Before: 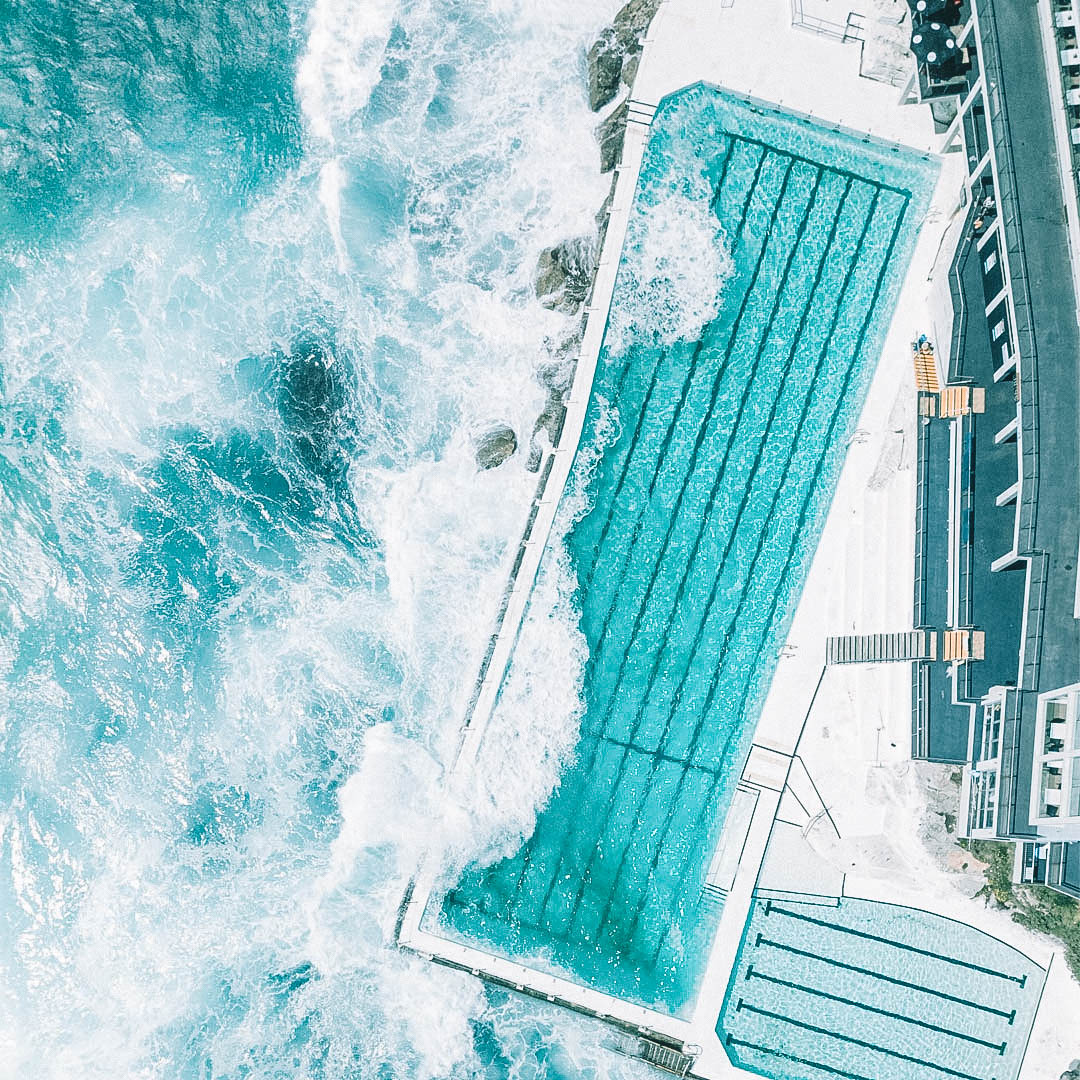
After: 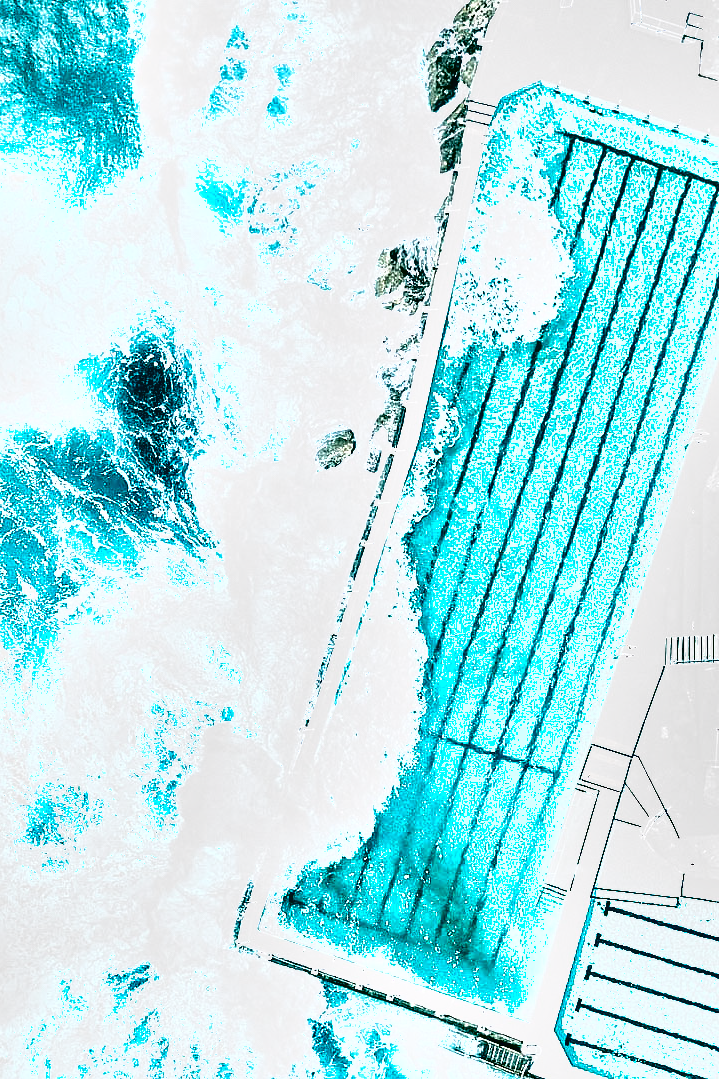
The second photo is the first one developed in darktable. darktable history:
shadows and highlights: soften with gaussian
crop and rotate: left 15.055%, right 18.278%
exposure: black level correction 0, exposure 1.45 EV, compensate exposure bias true, compensate highlight preservation false
color balance rgb: shadows lift › chroma 1%, shadows lift › hue 113°, highlights gain › chroma 0.2%, highlights gain › hue 333°, perceptual saturation grading › global saturation 20%, perceptual saturation grading › highlights -25%, perceptual saturation grading › shadows 25%, contrast -10%
local contrast: mode bilateral grid, contrast 20, coarseness 50, detail 120%, midtone range 0.2
